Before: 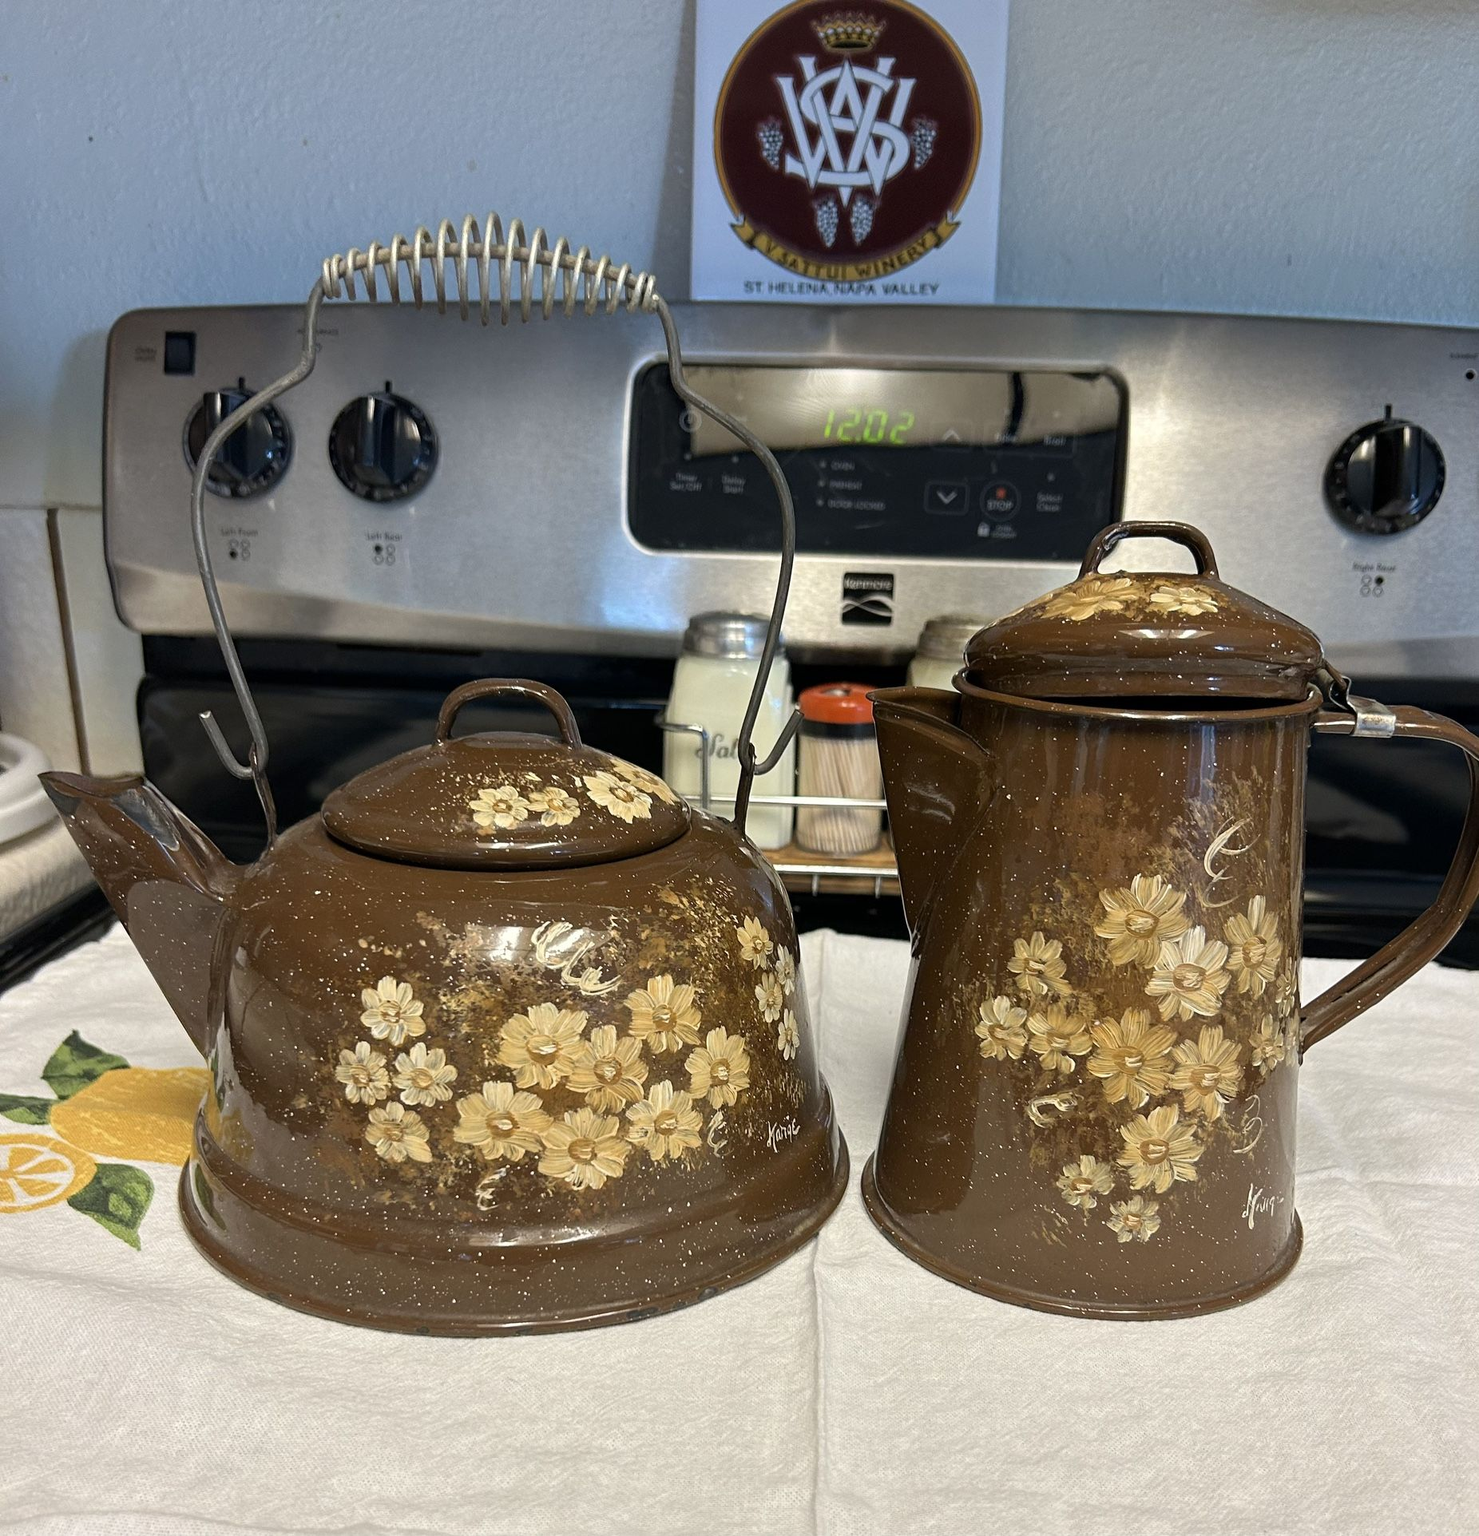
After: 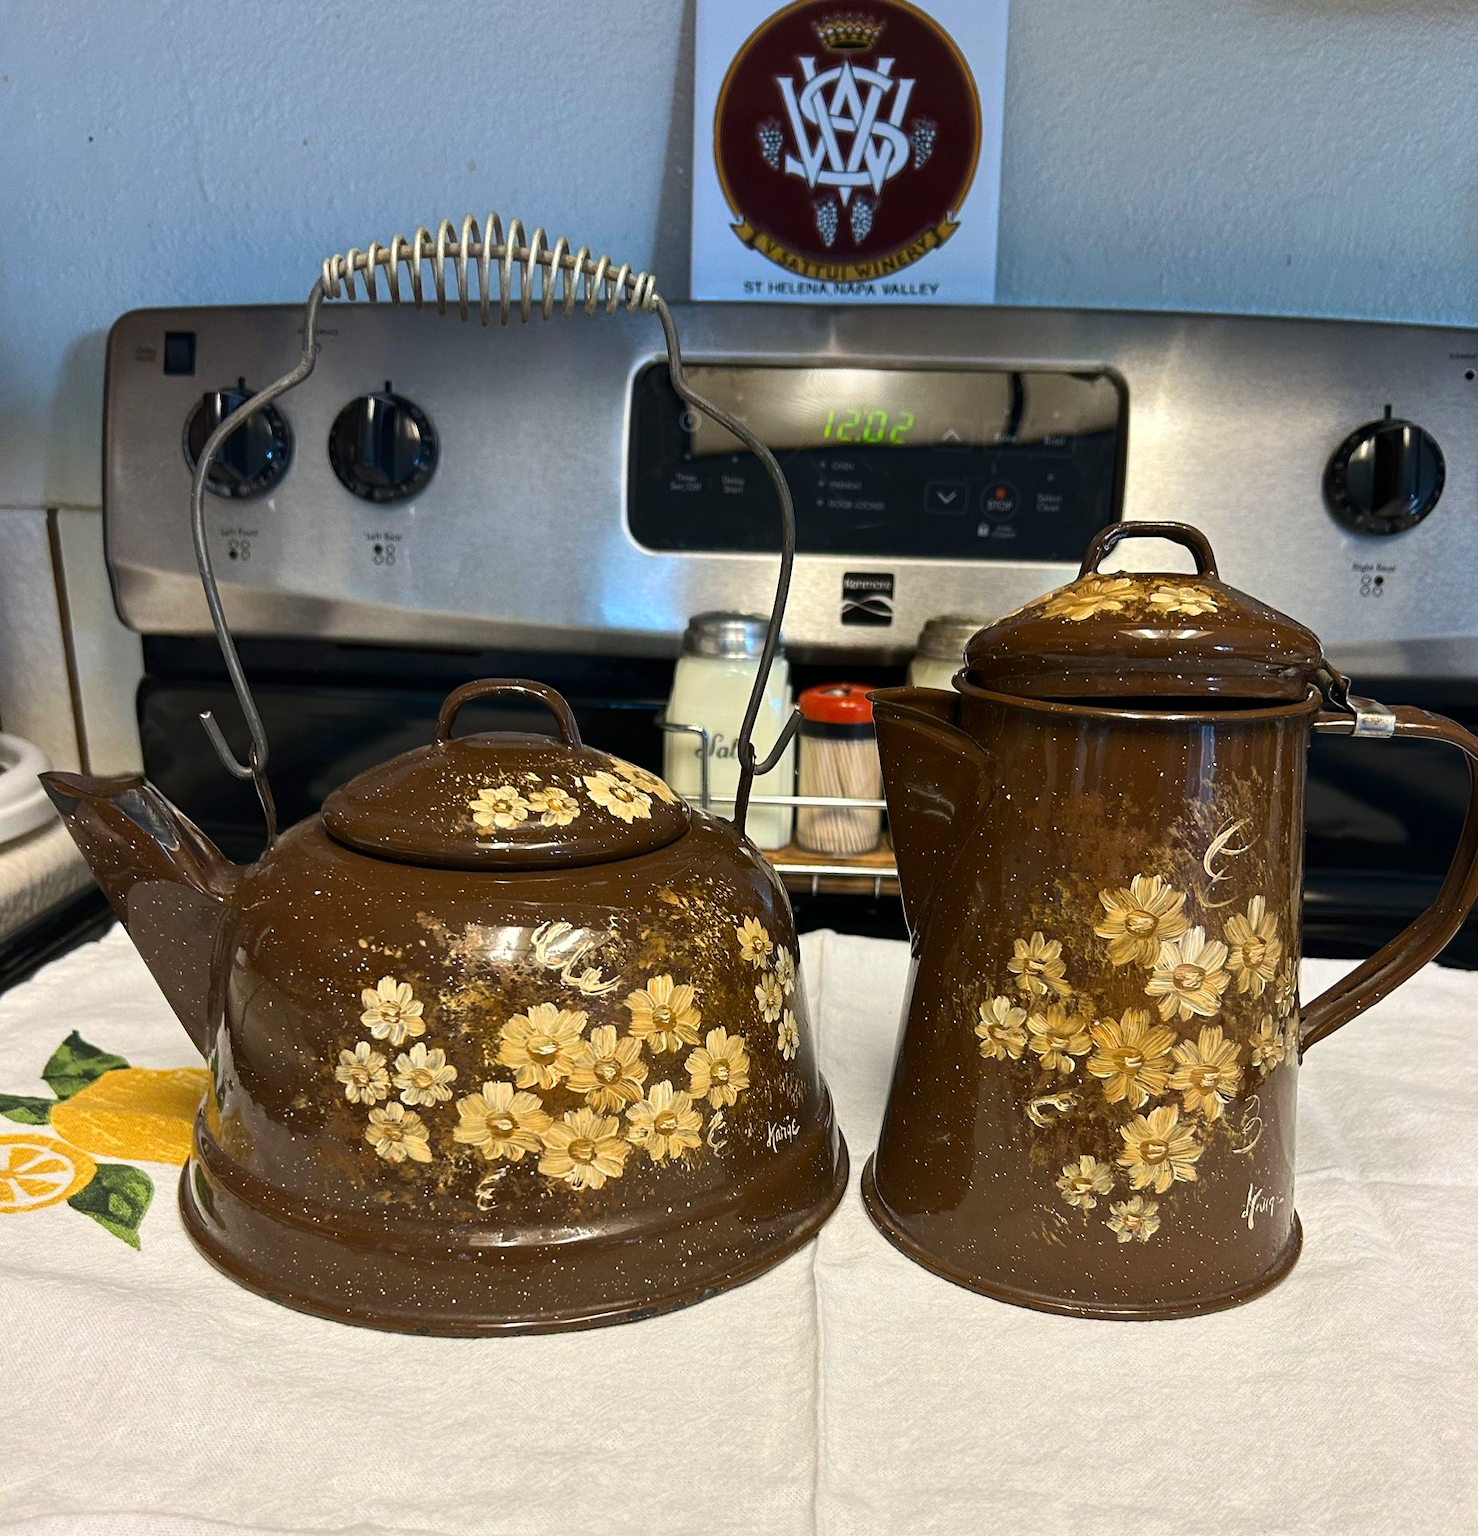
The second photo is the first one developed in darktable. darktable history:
tone curve: curves: ch0 [(0, 0) (0.003, 0.003) (0.011, 0.012) (0.025, 0.024) (0.044, 0.039) (0.069, 0.052) (0.1, 0.072) (0.136, 0.097) (0.177, 0.128) (0.224, 0.168) (0.277, 0.217) (0.335, 0.276) (0.399, 0.345) (0.468, 0.429) (0.543, 0.524) (0.623, 0.628) (0.709, 0.732) (0.801, 0.829) (0.898, 0.919) (1, 1)]
contrast brightness saturation: contrast 0.038, saturation 0.153
